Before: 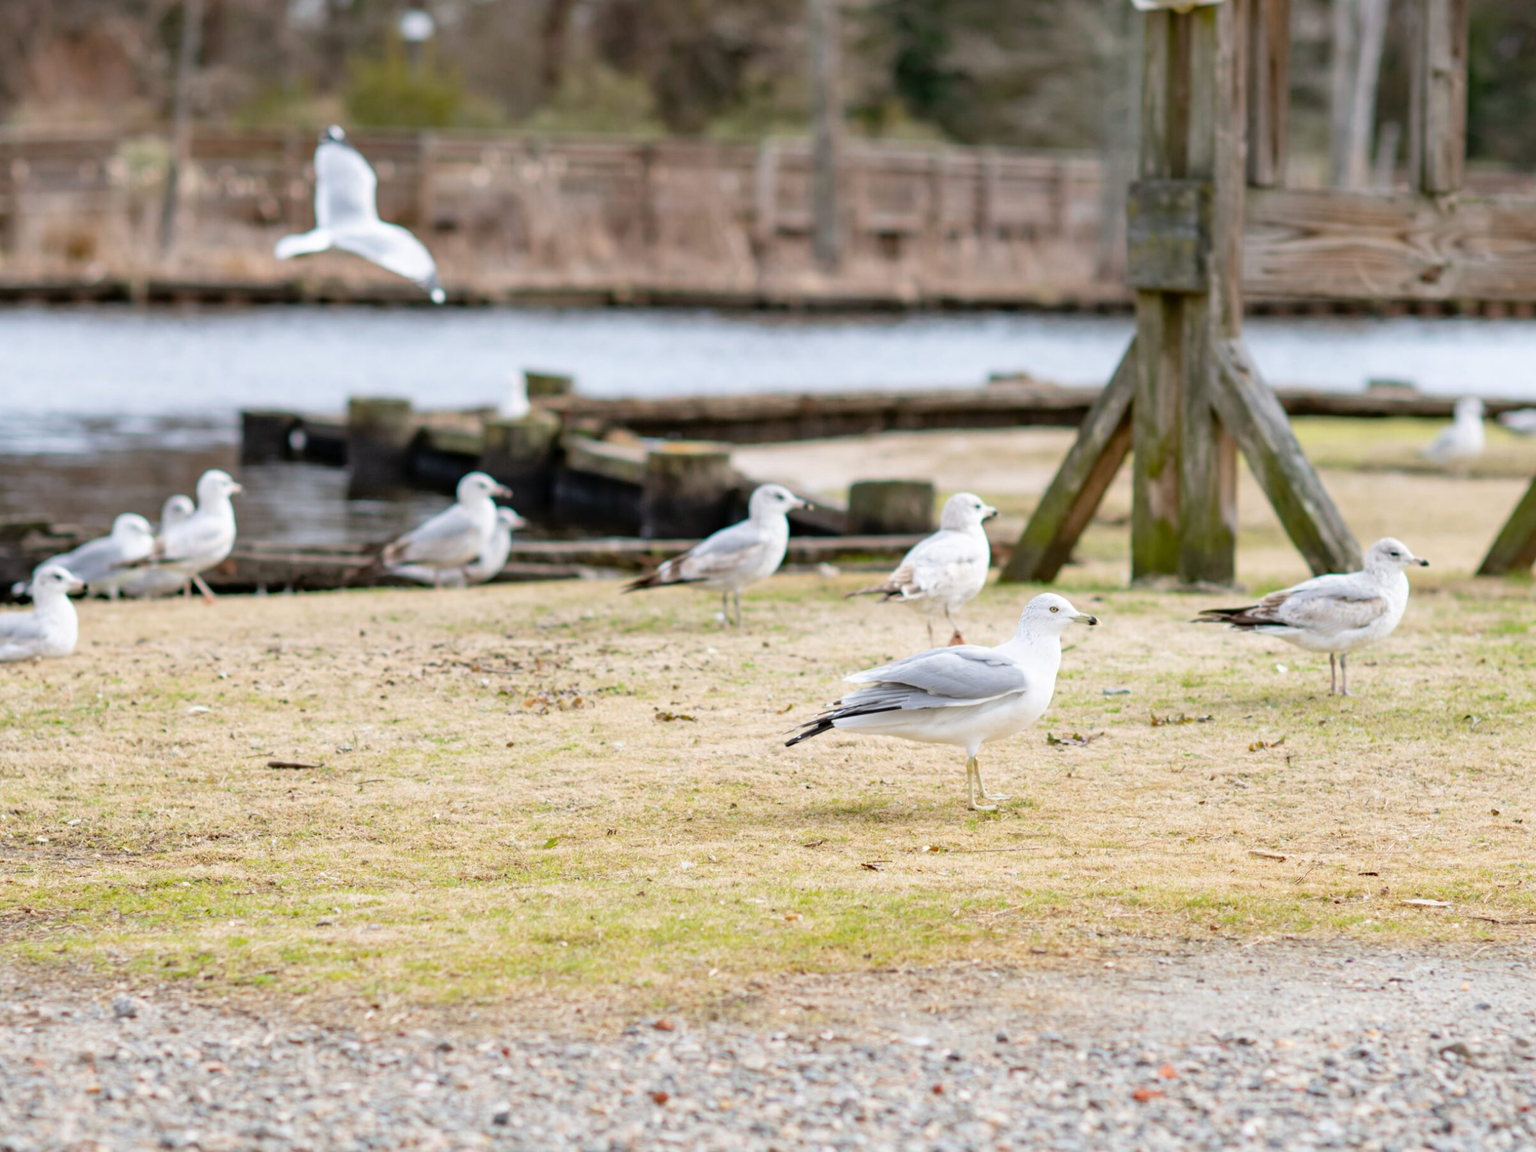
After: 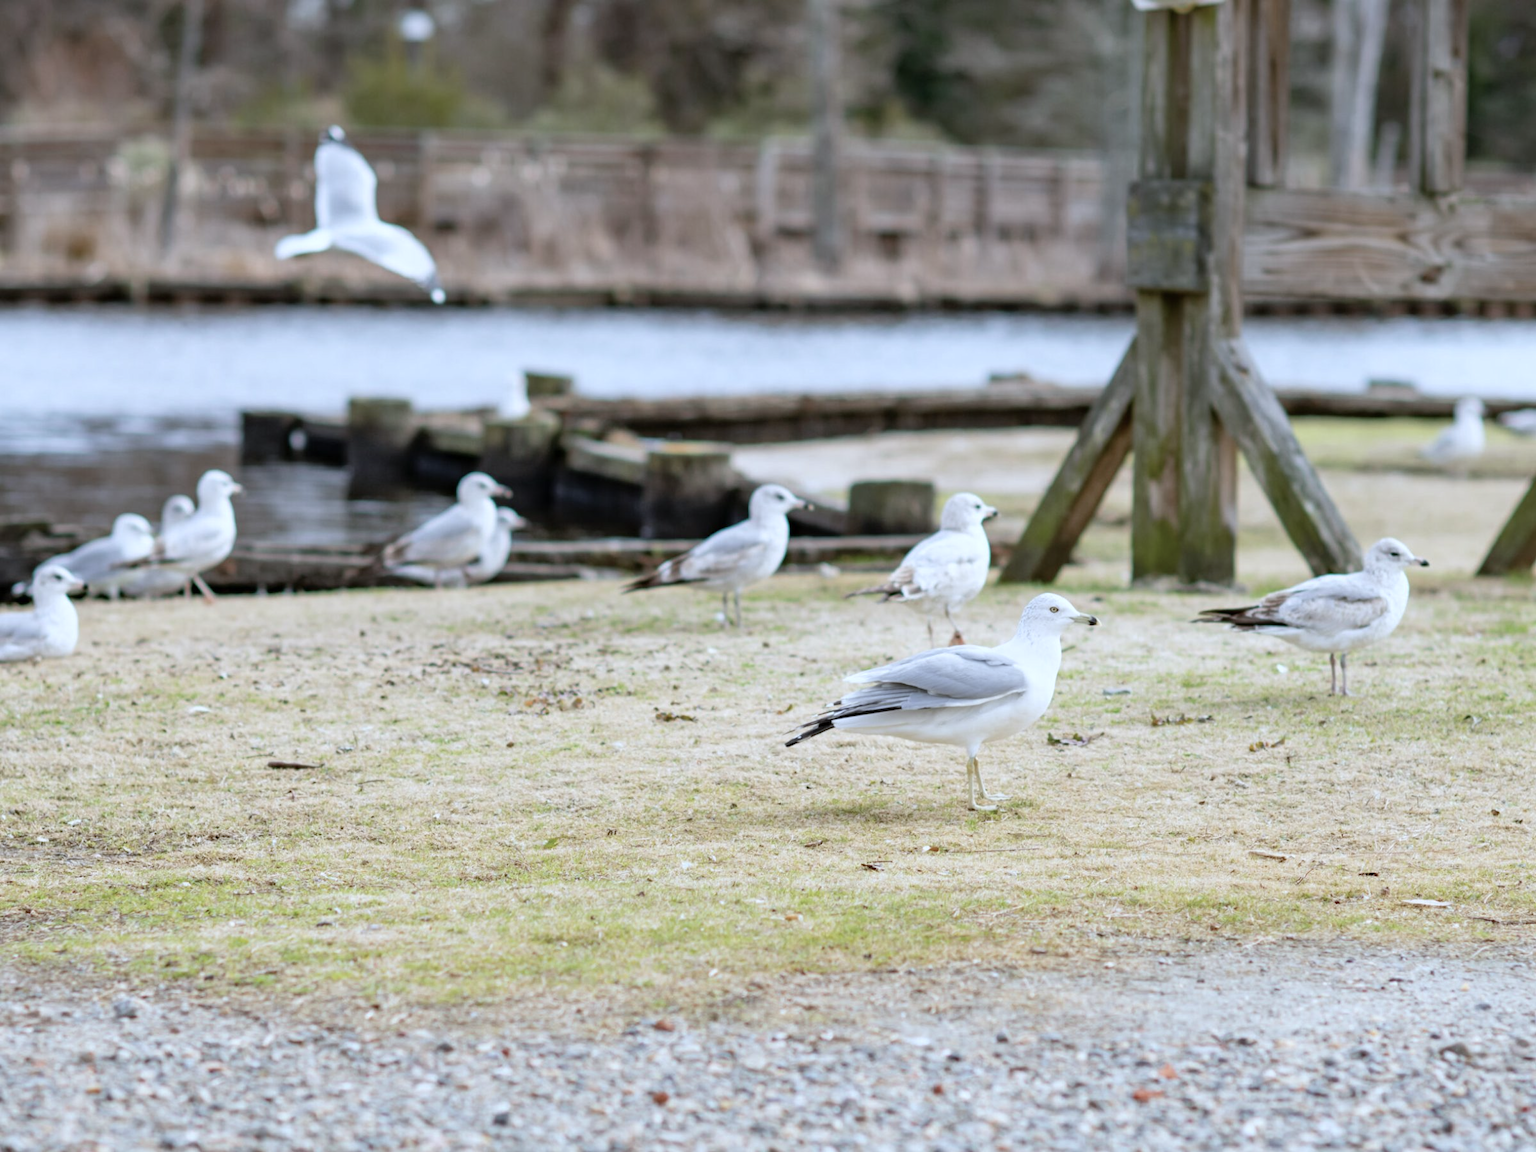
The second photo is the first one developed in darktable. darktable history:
color balance: input saturation 80.07%
white balance: red 0.924, blue 1.095
